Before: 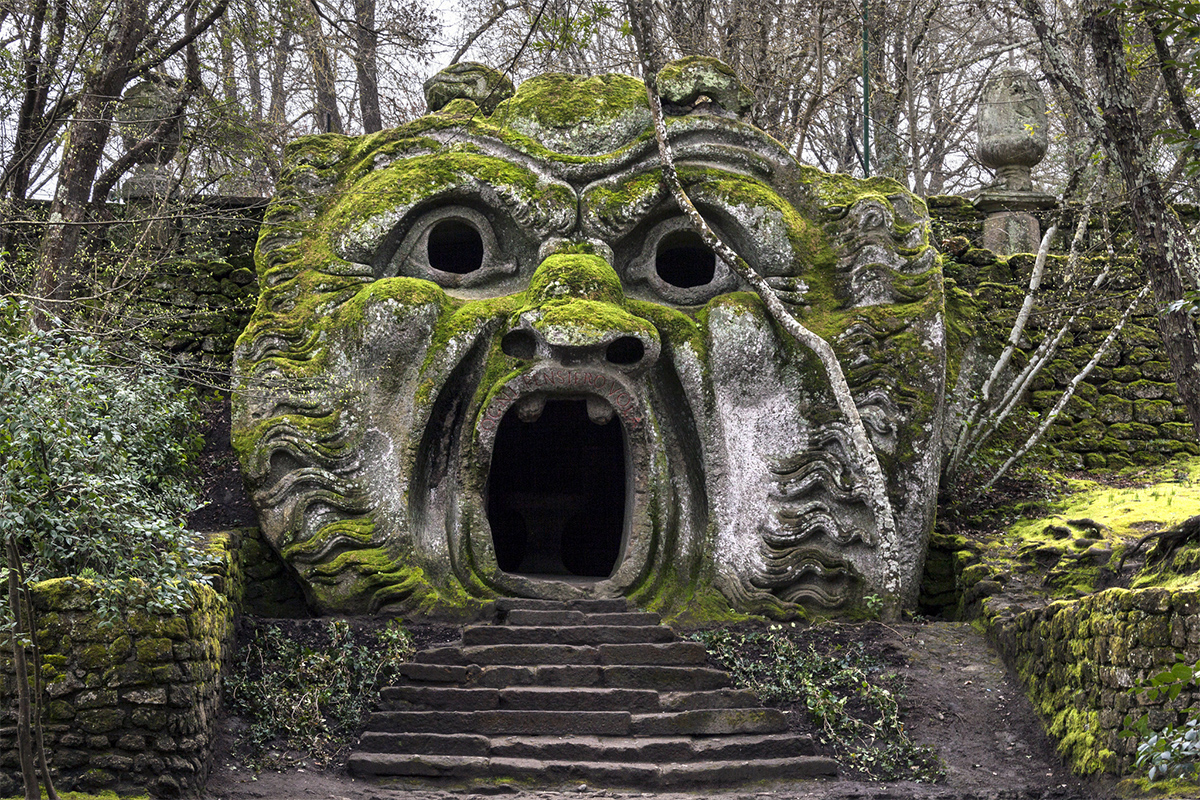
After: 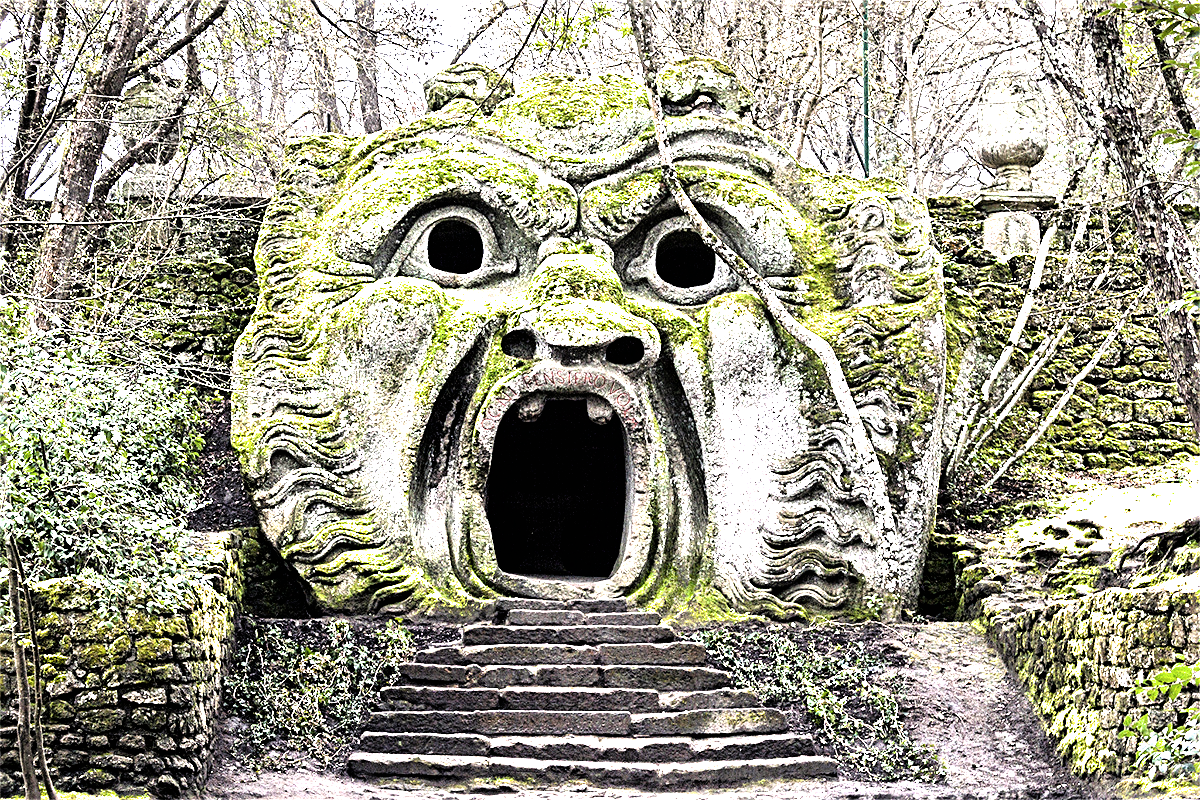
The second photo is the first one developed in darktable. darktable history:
color balance: output saturation 120%
filmic rgb: black relative exposure -3.57 EV, white relative exposure 2.29 EV, hardness 3.41
exposure: exposure 2.04 EV, compensate highlight preservation false
white balance: emerald 1
shadows and highlights: radius 44.78, white point adjustment 6.64, compress 79.65%, highlights color adjustment 78.42%, soften with gaussian
tone equalizer: on, module defaults
sharpen: radius 3.119
